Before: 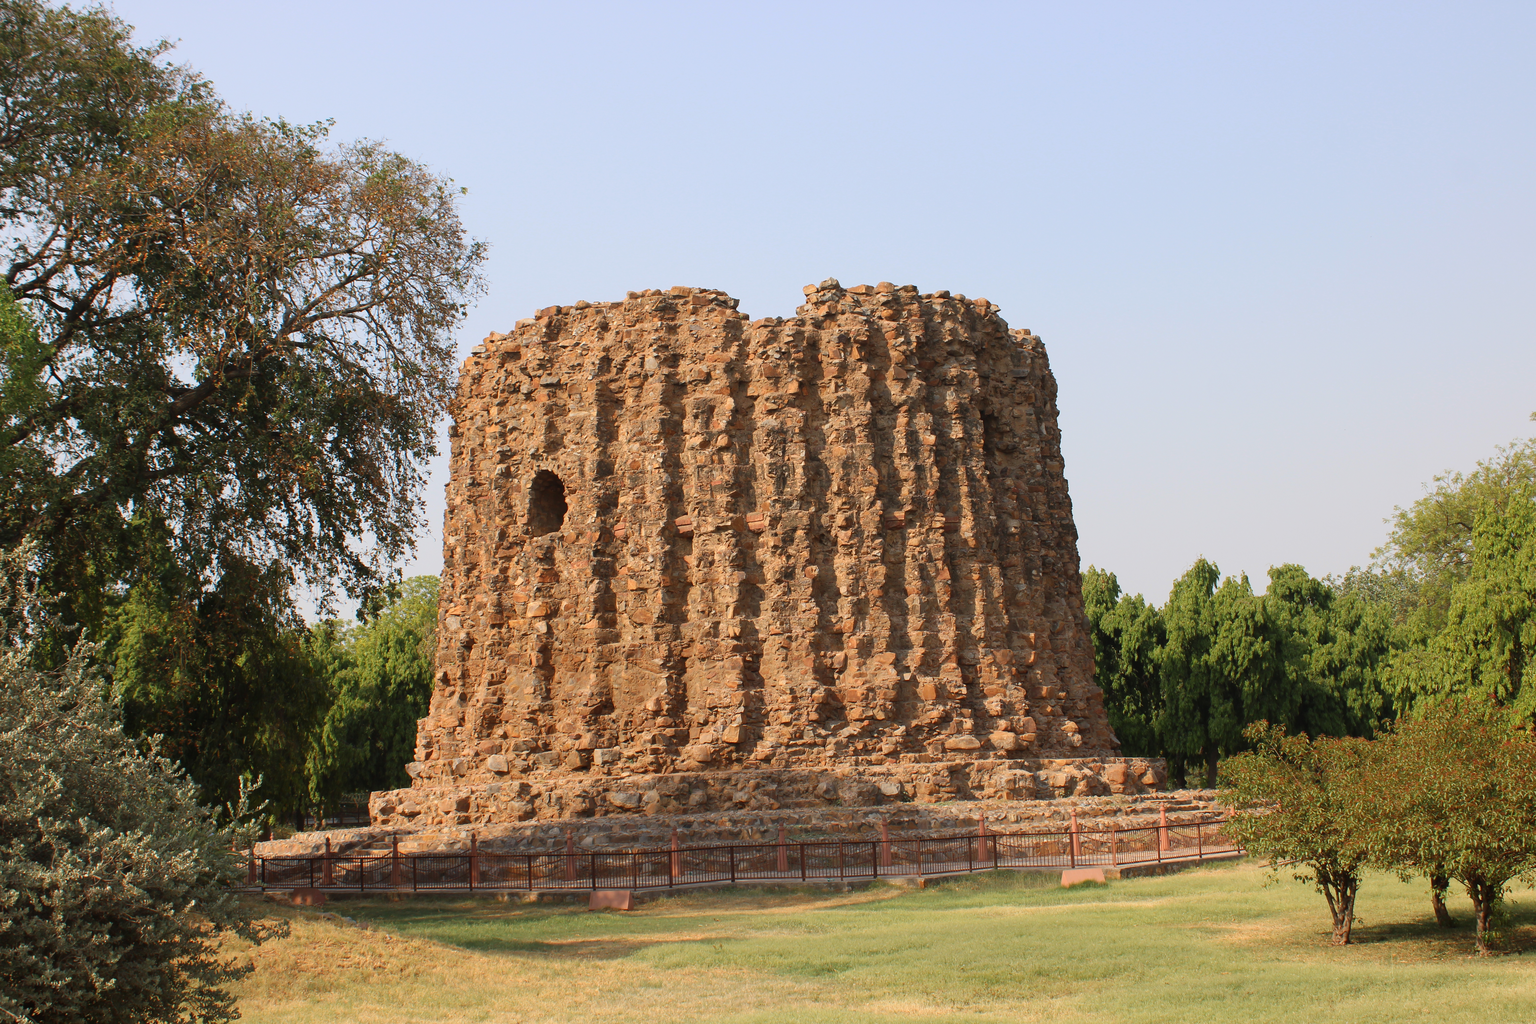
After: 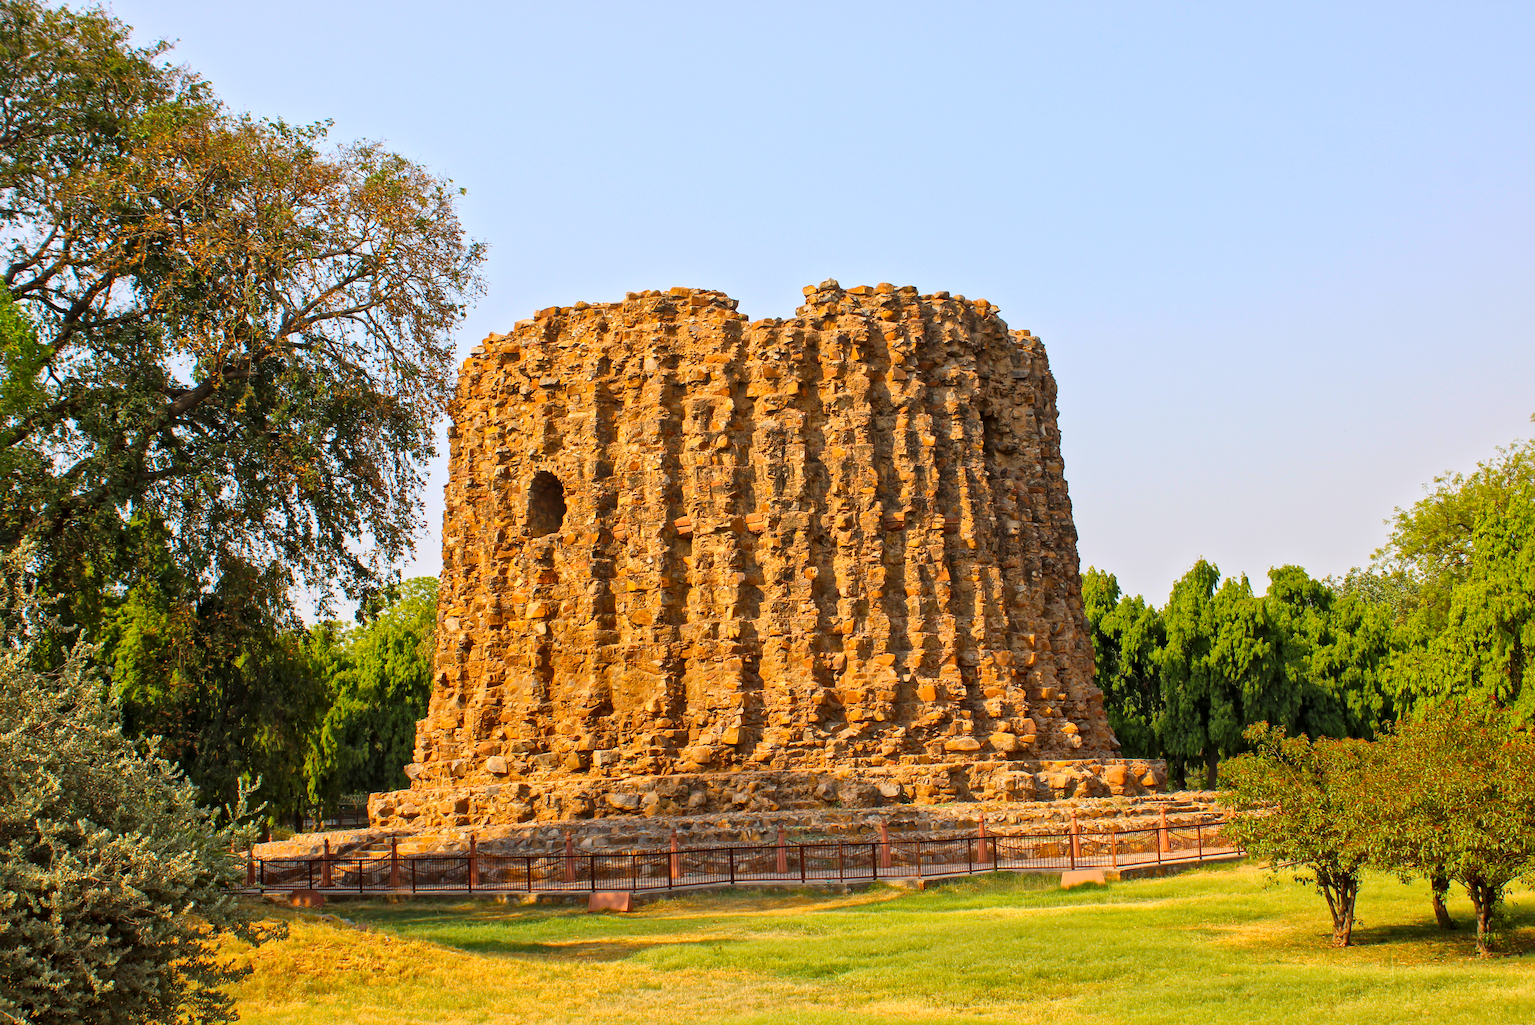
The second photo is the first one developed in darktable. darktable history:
crop and rotate: left 0.142%, bottom 0.011%
color balance rgb: linear chroma grading › global chroma 15.598%, perceptual saturation grading › global saturation 17.955%, global vibrance 20%
local contrast: mode bilateral grid, contrast 20, coarseness 50, detail 179%, midtone range 0.2
contrast brightness saturation: brightness 0.092, saturation 0.192
